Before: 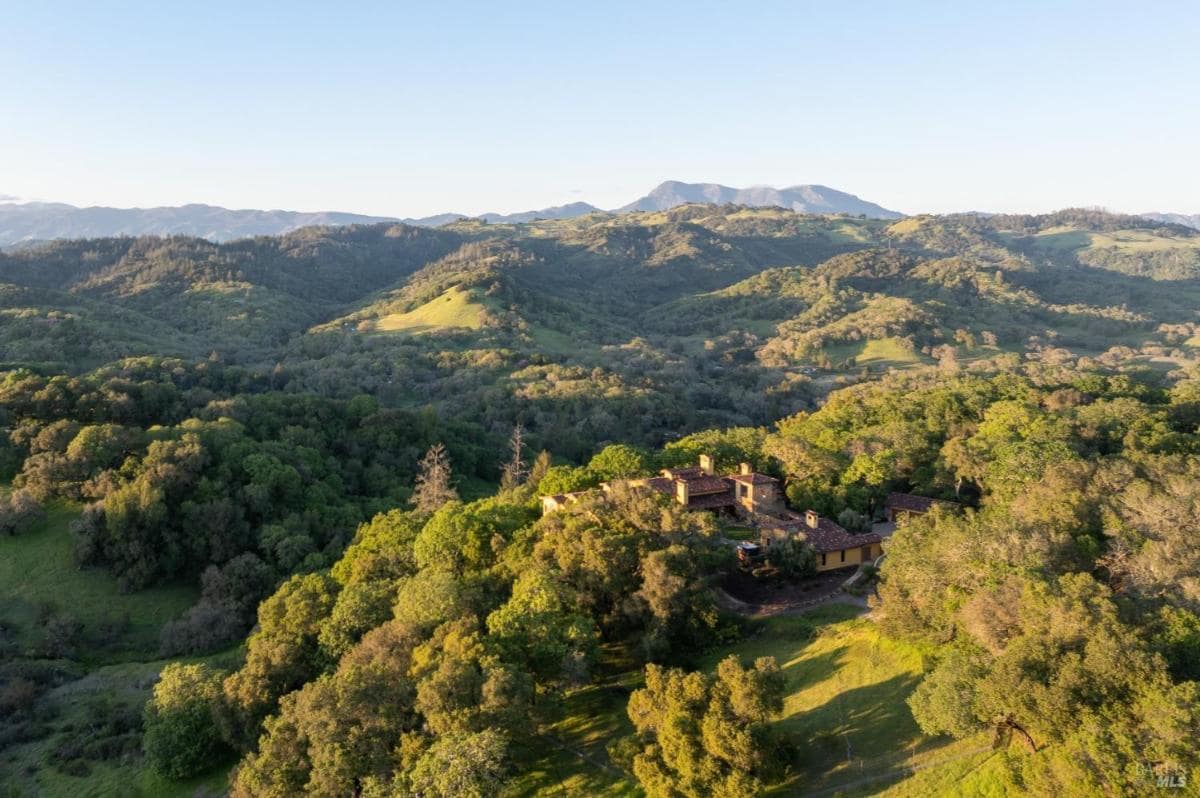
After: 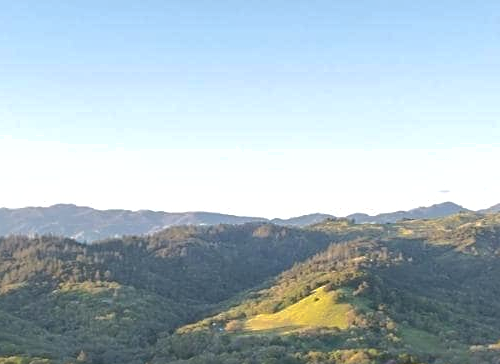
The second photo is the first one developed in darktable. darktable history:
exposure: exposure 0.204 EV, compensate highlight preservation false
sharpen: on, module defaults
shadows and highlights: on, module defaults
crop and rotate: left 11.011%, top 0.084%, right 47.315%, bottom 54.275%
tone equalizer: edges refinement/feathering 500, mask exposure compensation -1.57 EV, preserve details no
